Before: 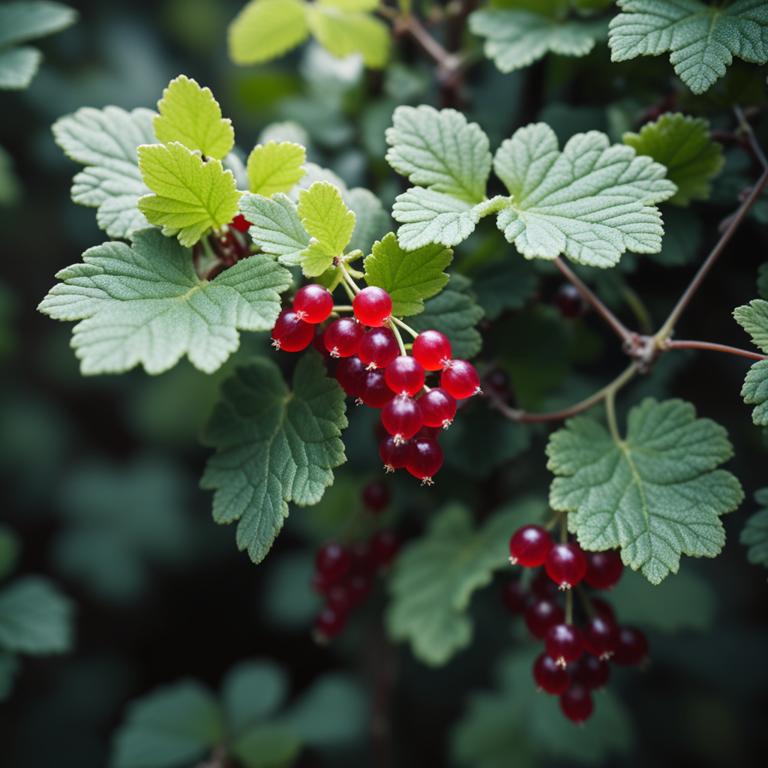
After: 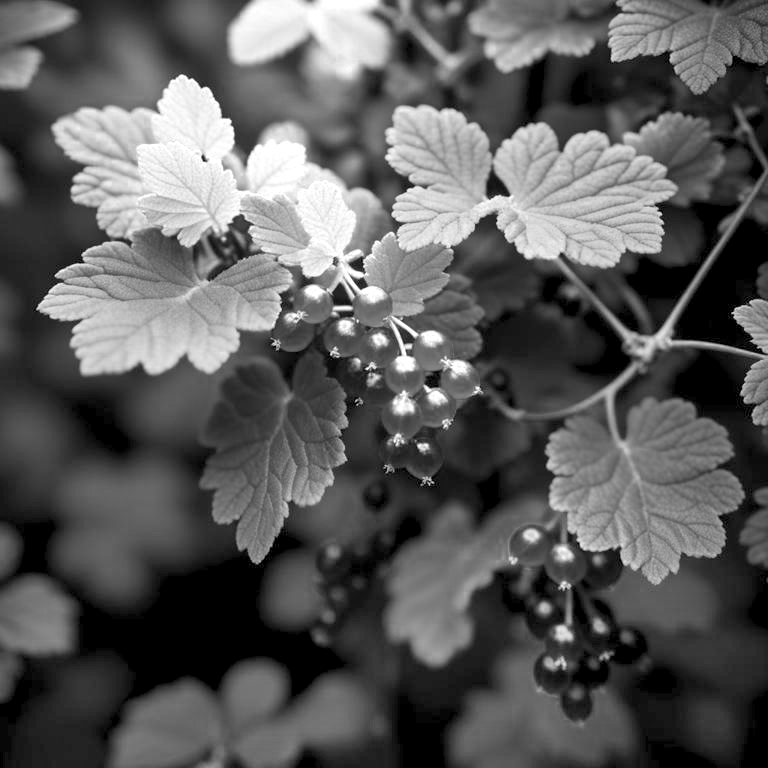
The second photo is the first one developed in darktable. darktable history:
shadows and highlights: soften with gaussian
levels: black 3.83%, white 90.64%, levels [0.044, 0.416, 0.908]
color balance rgb: linear chroma grading › global chroma 15%, perceptual saturation grading › global saturation 30%
color zones: curves: ch0 [(0.002, 0.593) (0.143, 0.417) (0.285, 0.541) (0.455, 0.289) (0.608, 0.327) (0.727, 0.283) (0.869, 0.571) (1, 0.603)]; ch1 [(0, 0) (0.143, 0) (0.286, 0) (0.429, 0) (0.571, 0) (0.714, 0) (0.857, 0)]
